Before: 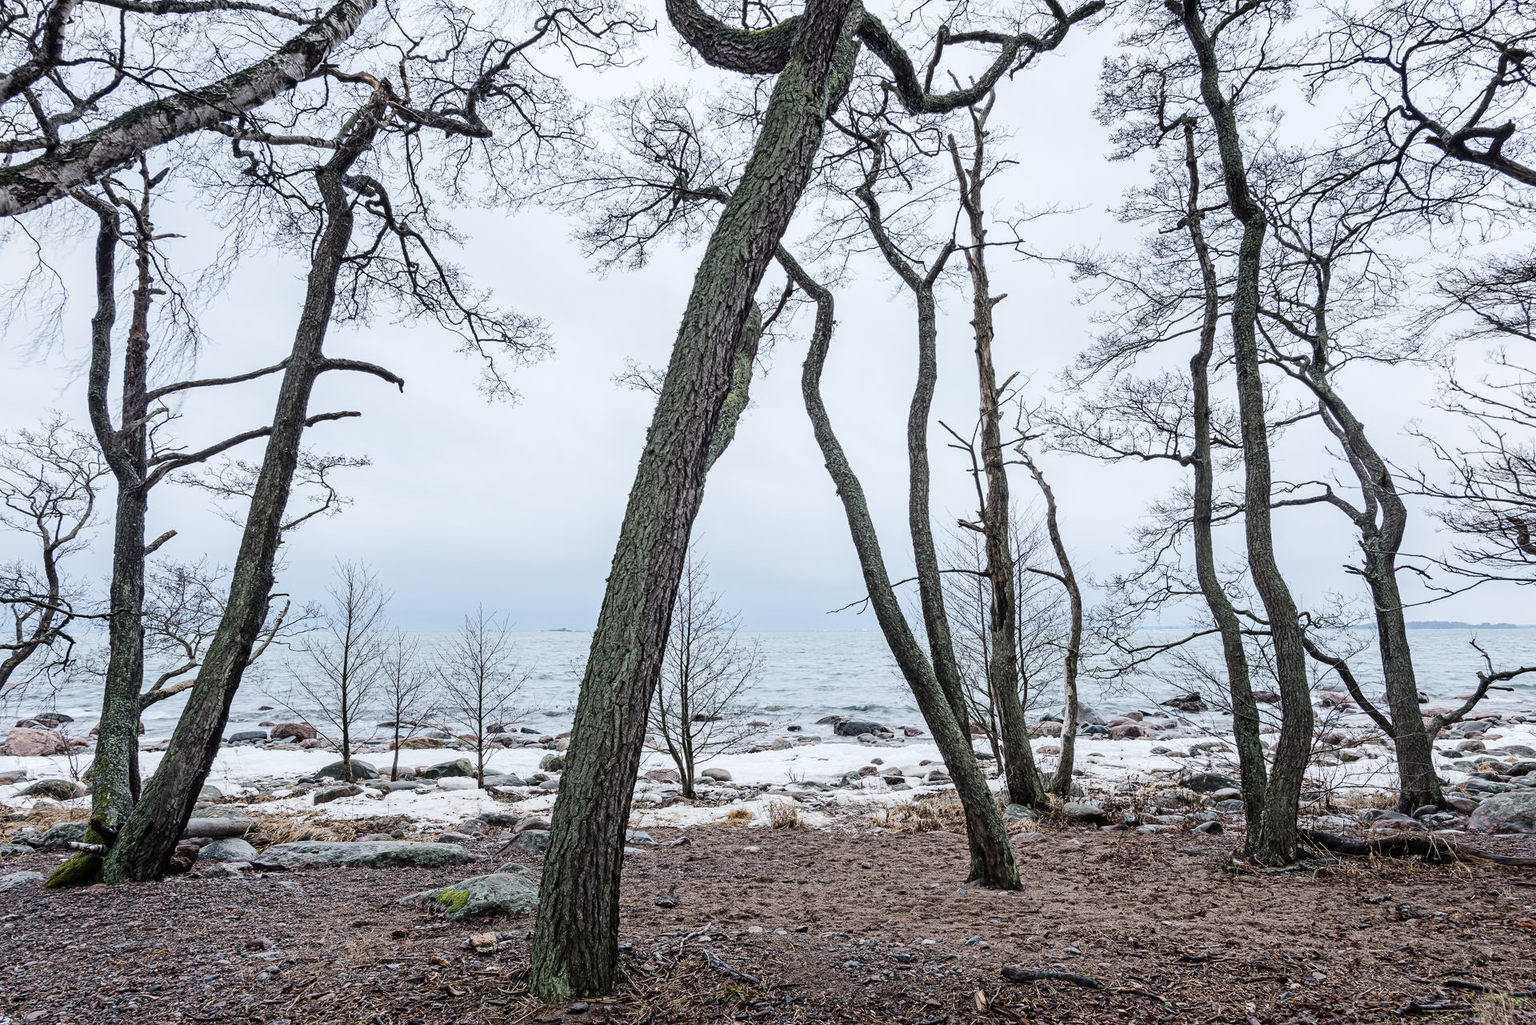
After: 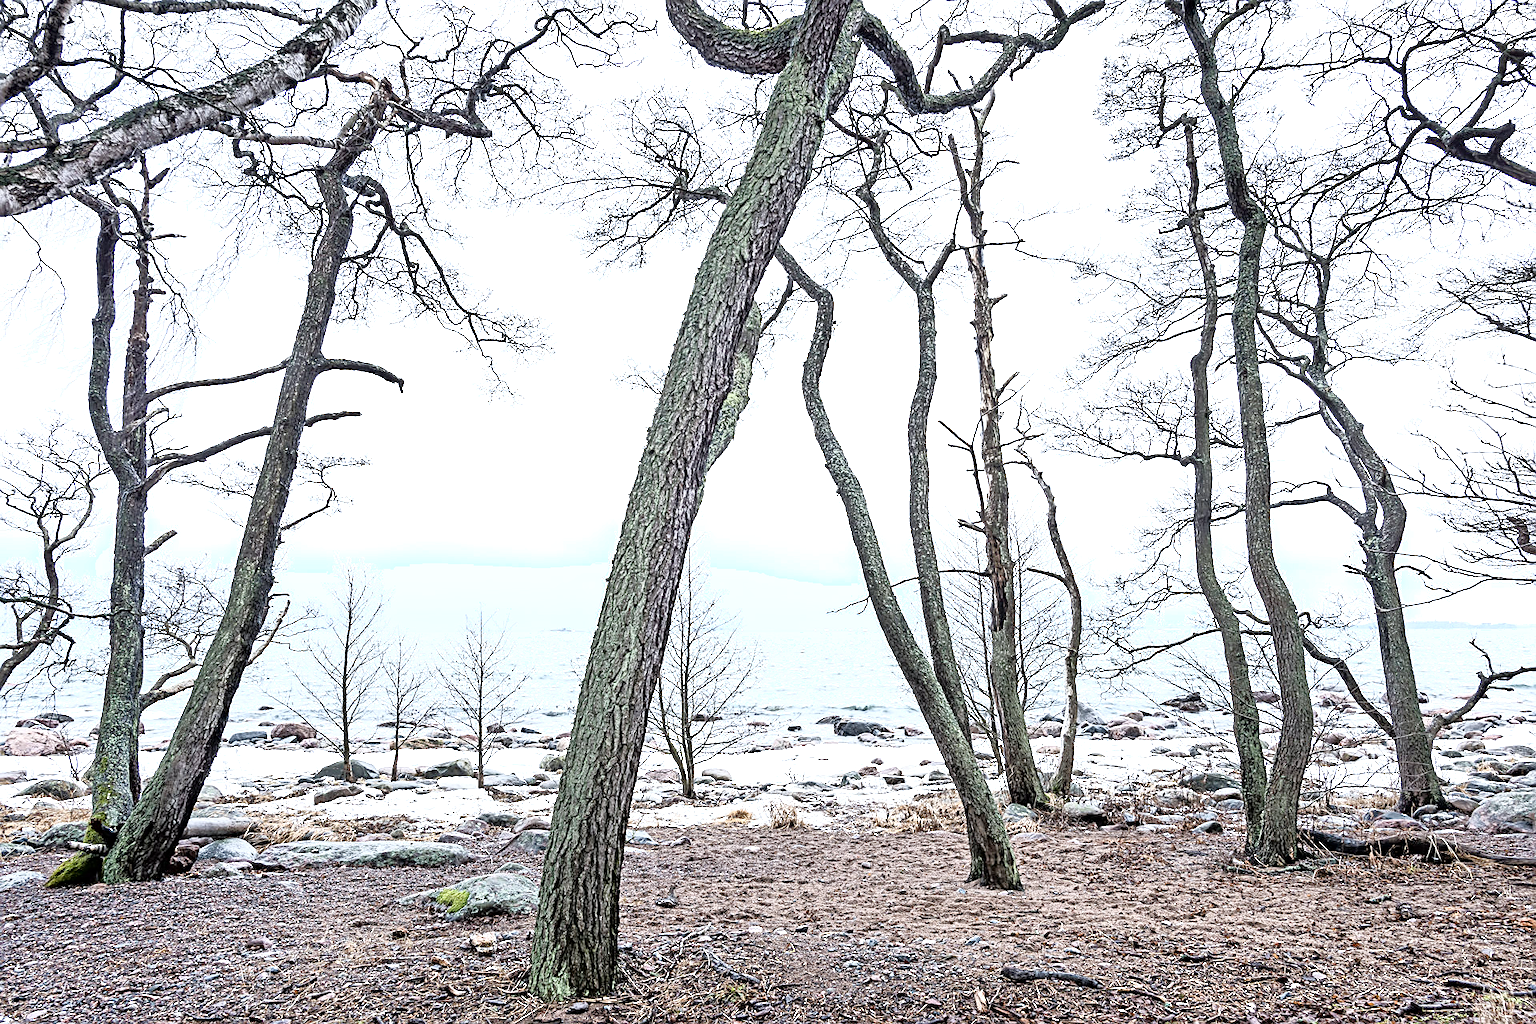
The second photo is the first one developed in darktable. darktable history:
exposure: exposure 0.74 EV, compensate highlight preservation false
shadows and highlights: shadows -62.32, white point adjustment -5.22, highlights 61.59
white balance: red 0.982, blue 1.018
tone equalizer: -7 EV 0.15 EV, -6 EV 0.6 EV, -5 EV 1.15 EV, -4 EV 1.33 EV, -3 EV 1.15 EV, -2 EV 0.6 EV, -1 EV 0.15 EV, mask exposure compensation -0.5 EV
sharpen: on, module defaults
